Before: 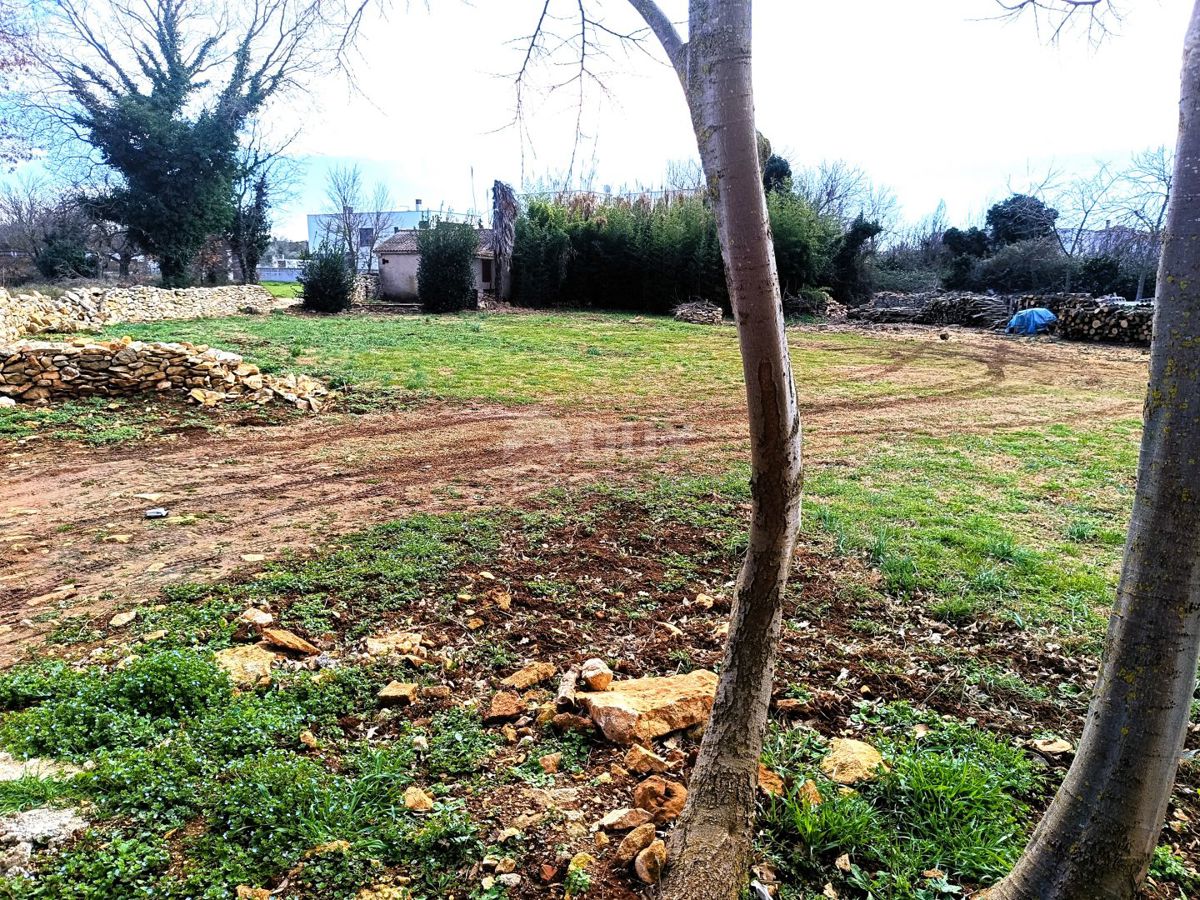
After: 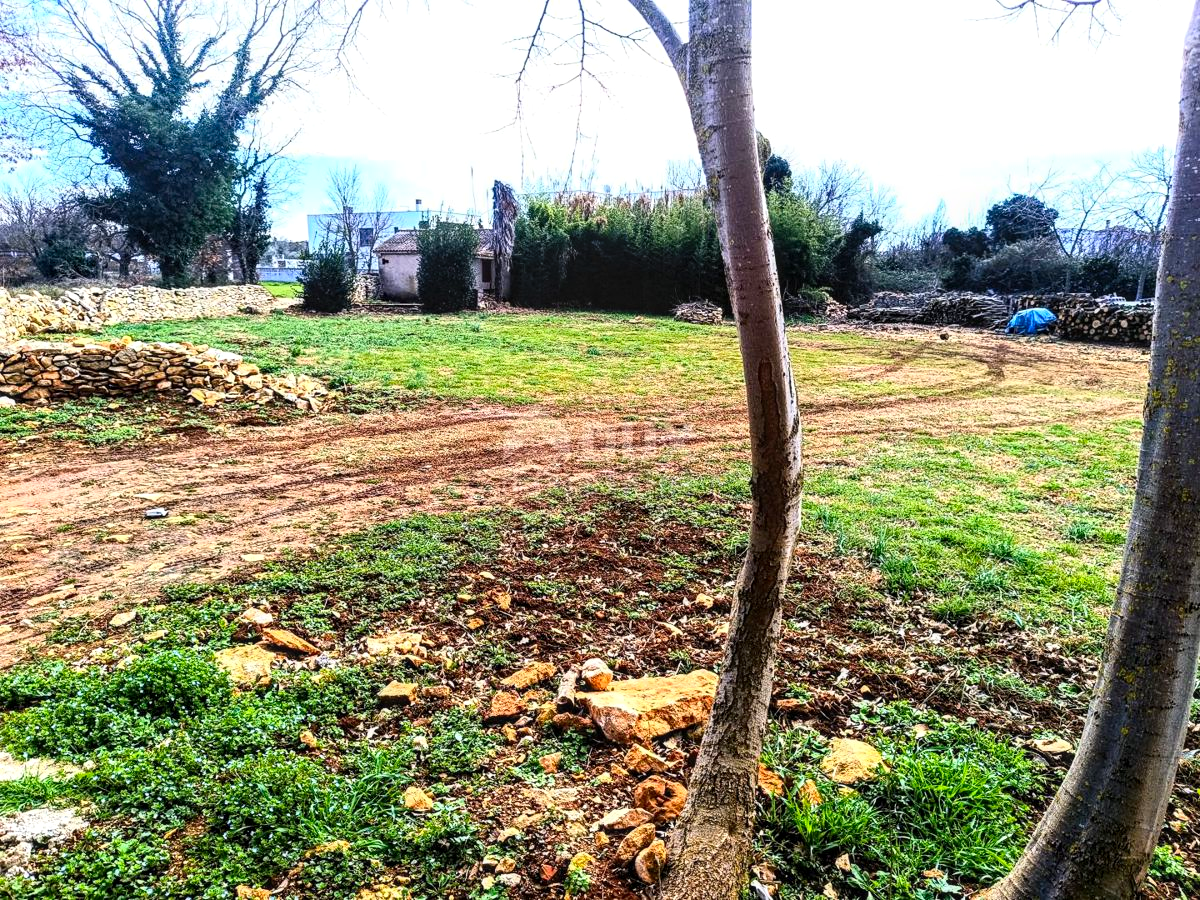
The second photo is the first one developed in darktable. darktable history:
levels: levels [0, 0.492, 0.984]
contrast brightness saturation: contrast 0.225, brightness 0.099, saturation 0.293
local contrast: detail 130%
